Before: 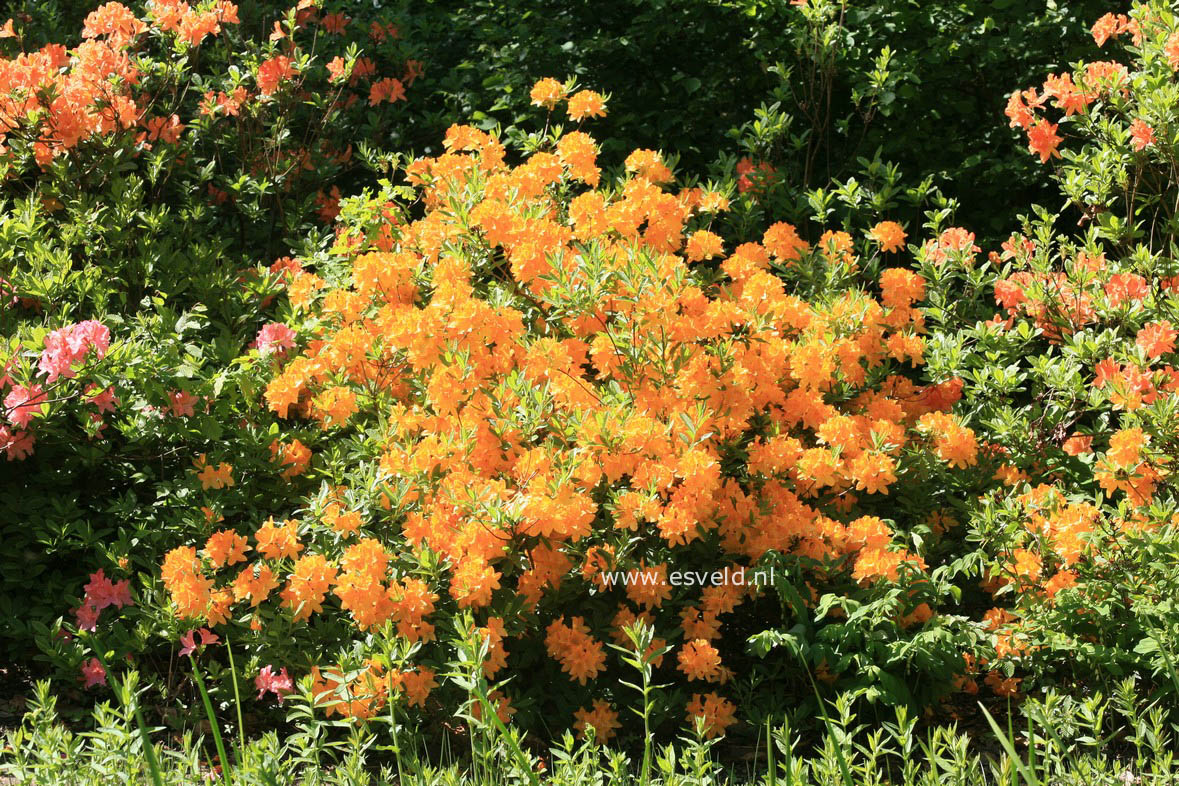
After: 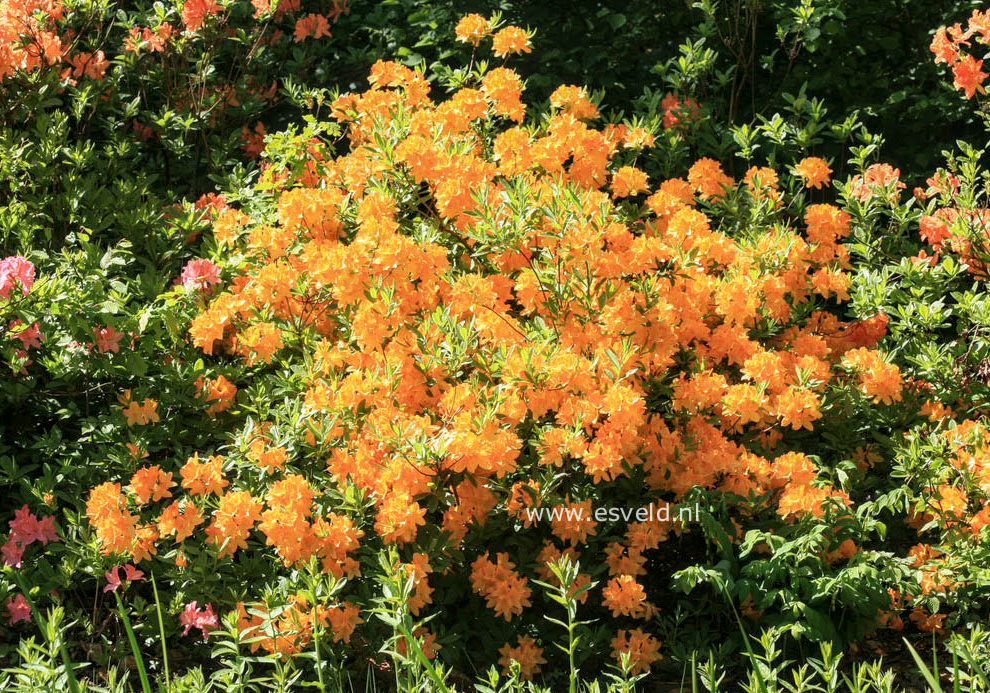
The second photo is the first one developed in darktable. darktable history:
local contrast: on, module defaults
crop: left 6.446%, top 8.188%, right 9.538%, bottom 3.548%
velvia: strength 15%
